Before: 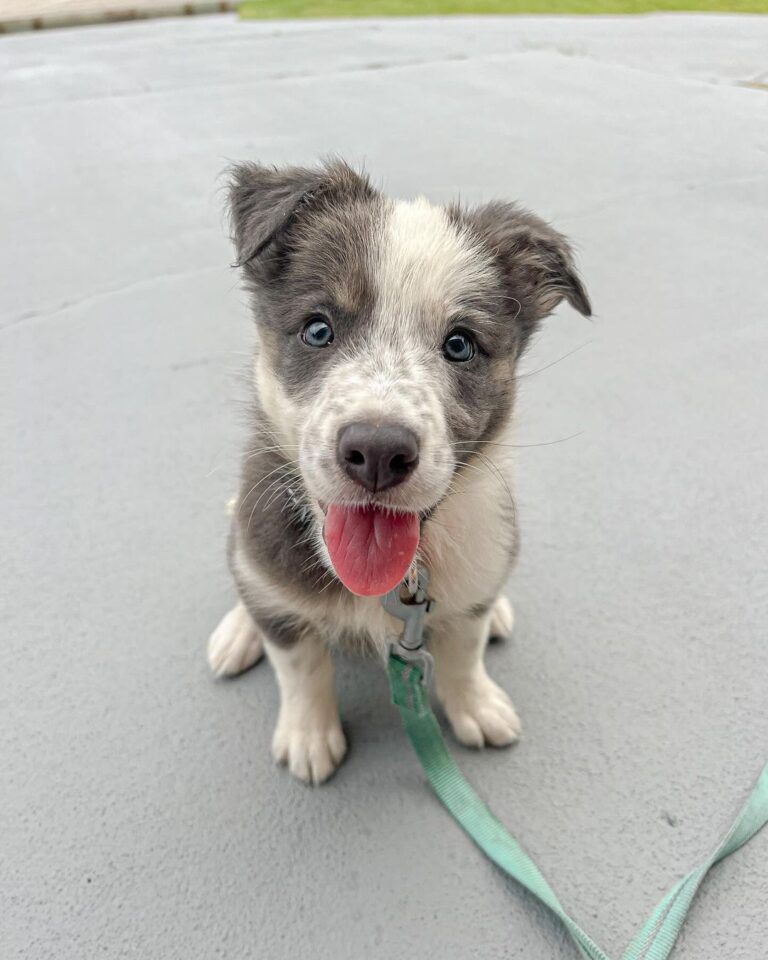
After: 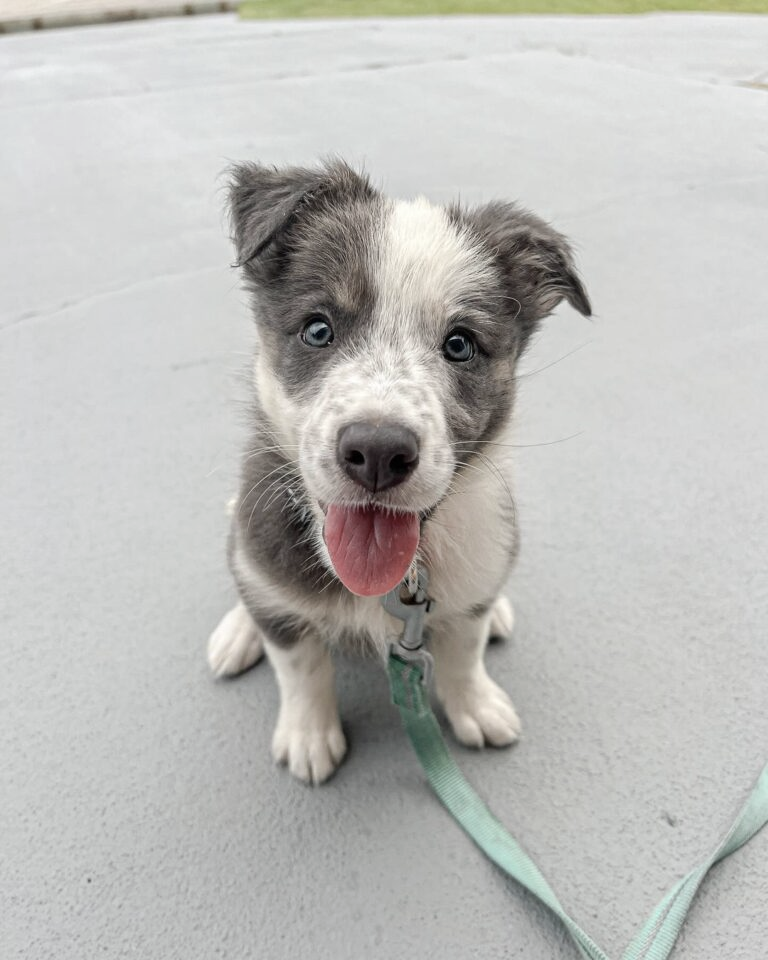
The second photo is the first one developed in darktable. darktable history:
color balance rgb: global vibrance 6.81%, saturation formula JzAzBz (2021)
contrast brightness saturation: contrast 0.1, saturation -0.36
